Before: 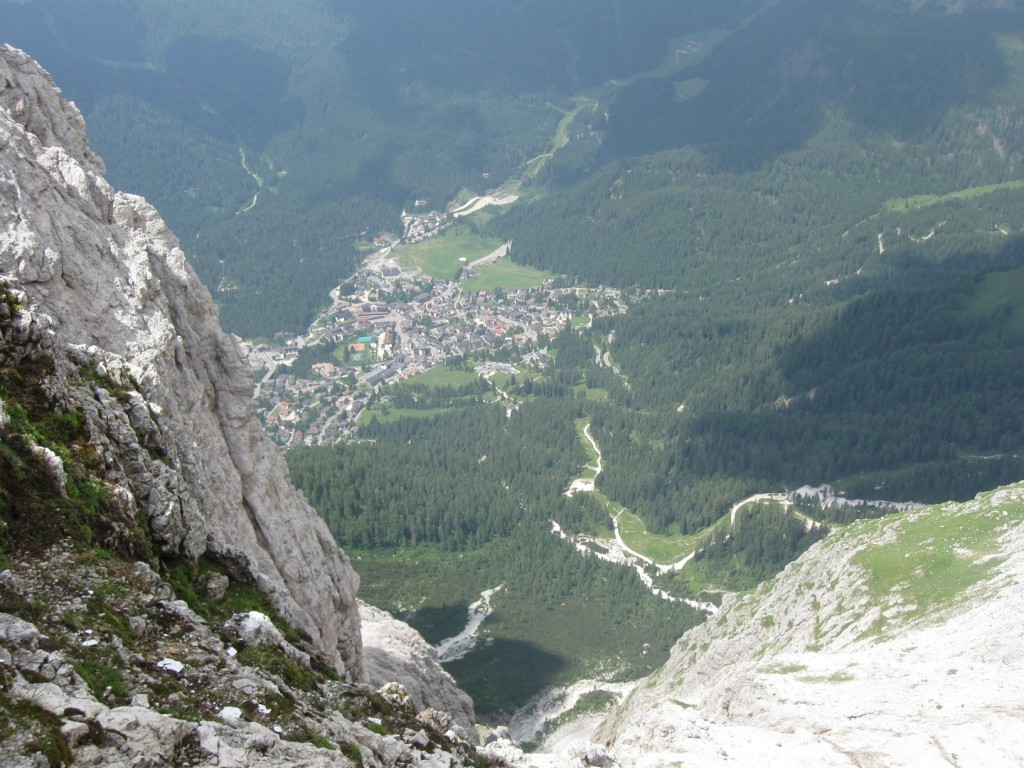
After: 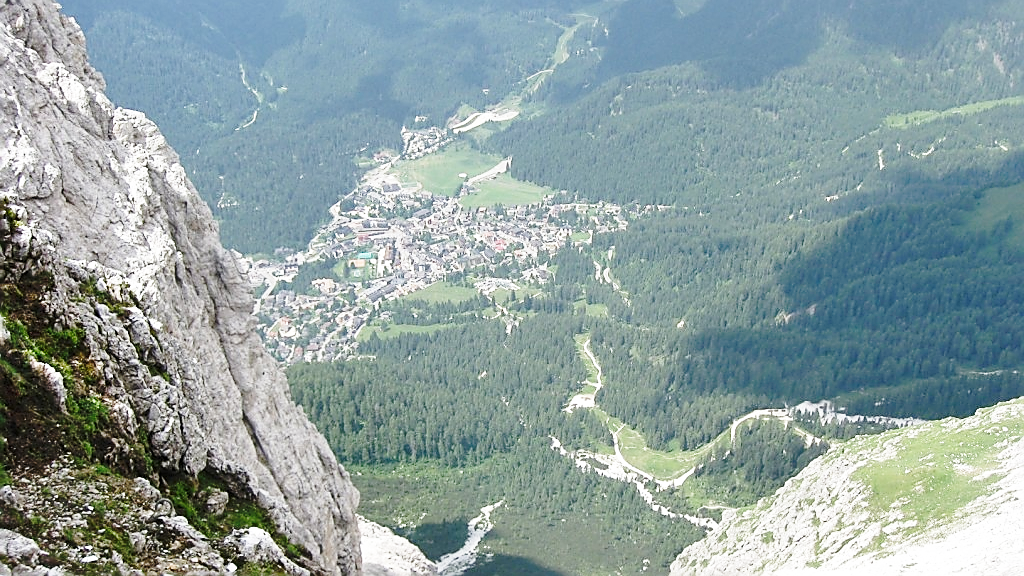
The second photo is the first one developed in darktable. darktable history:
shadows and highlights: soften with gaussian
crop: top 11.017%, bottom 13.879%
exposure: compensate highlight preservation false
sharpen: radius 1.404, amount 1.252, threshold 0.749
base curve: curves: ch0 [(0, 0) (0.032, 0.037) (0.105, 0.228) (0.435, 0.76) (0.856, 0.983) (1, 1)], preserve colors none
